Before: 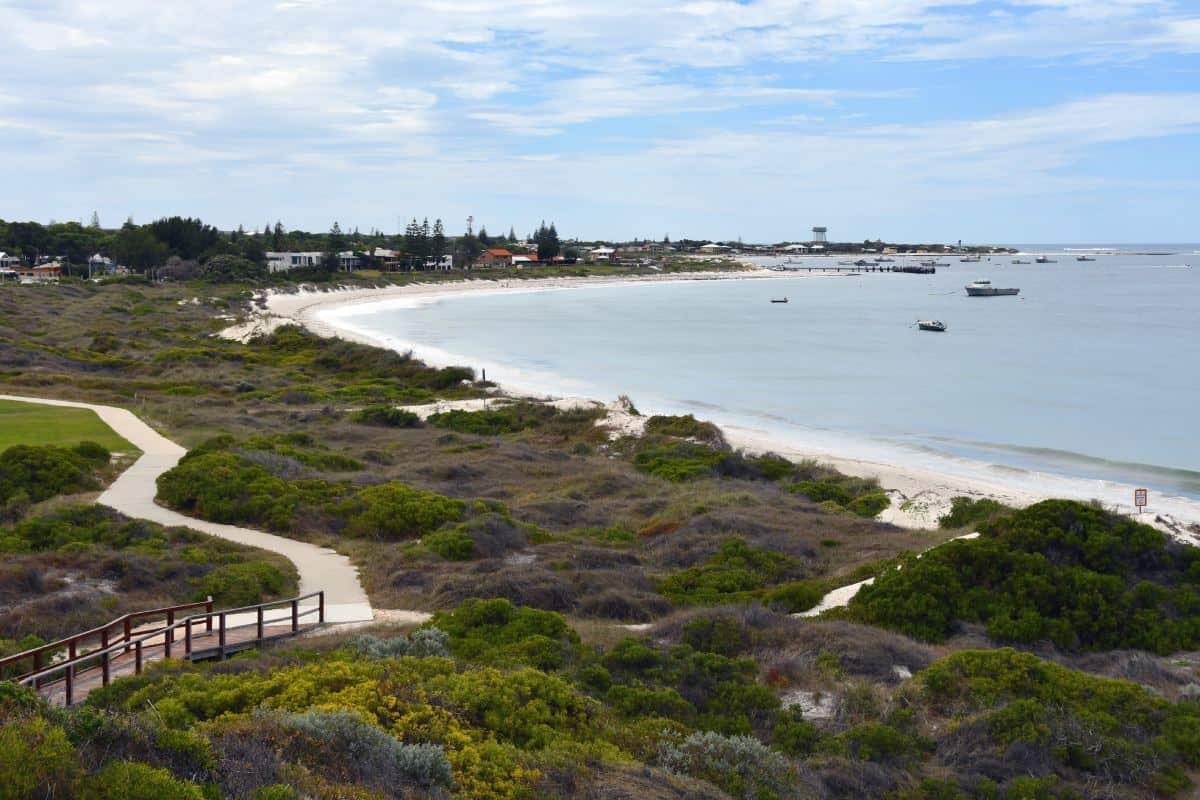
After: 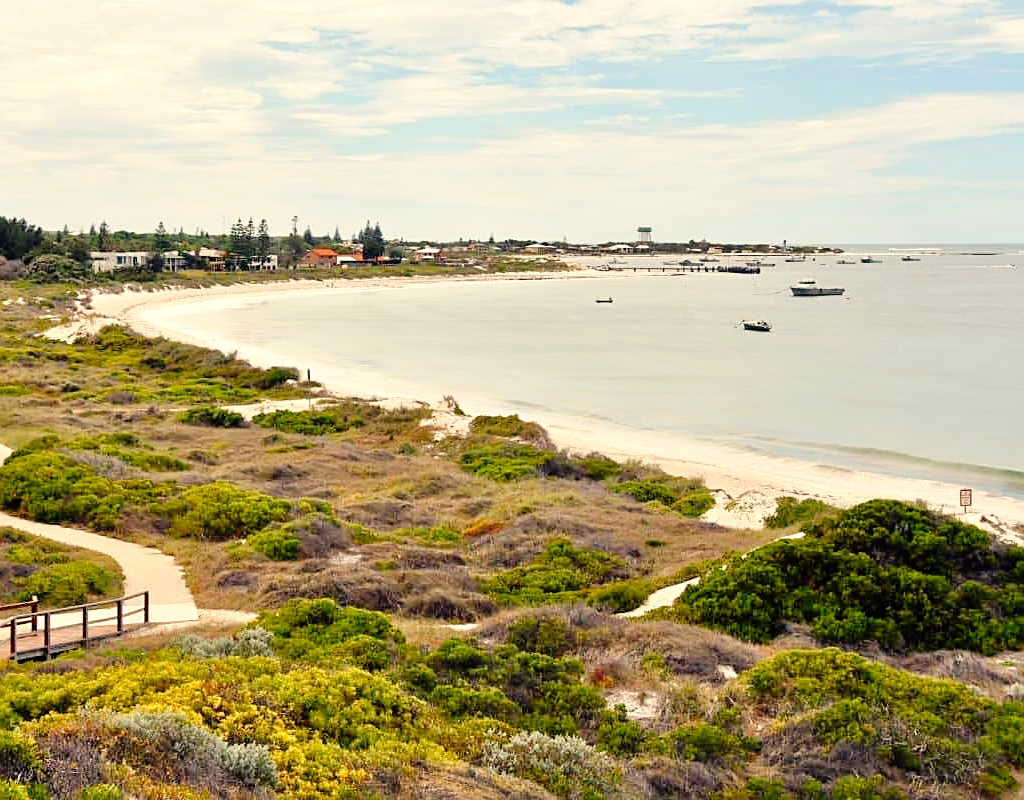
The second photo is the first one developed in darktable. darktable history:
white balance: red 1.123, blue 0.83
tone equalizer: -7 EV 0.15 EV, -6 EV 0.6 EV, -5 EV 1.15 EV, -4 EV 1.33 EV, -3 EV 1.15 EV, -2 EV 0.6 EV, -1 EV 0.15 EV, mask exposure compensation -0.5 EV
sharpen: on, module defaults
tone curve: curves: ch0 [(0, 0) (0.003, 0) (0.011, 0.002) (0.025, 0.004) (0.044, 0.007) (0.069, 0.015) (0.1, 0.025) (0.136, 0.04) (0.177, 0.09) (0.224, 0.152) (0.277, 0.239) (0.335, 0.335) (0.399, 0.43) (0.468, 0.524) (0.543, 0.621) (0.623, 0.712) (0.709, 0.789) (0.801, 0.871) (0.898, 0.951) (1, 1)], preserve colors none
crop and rotate: left 14.584%
